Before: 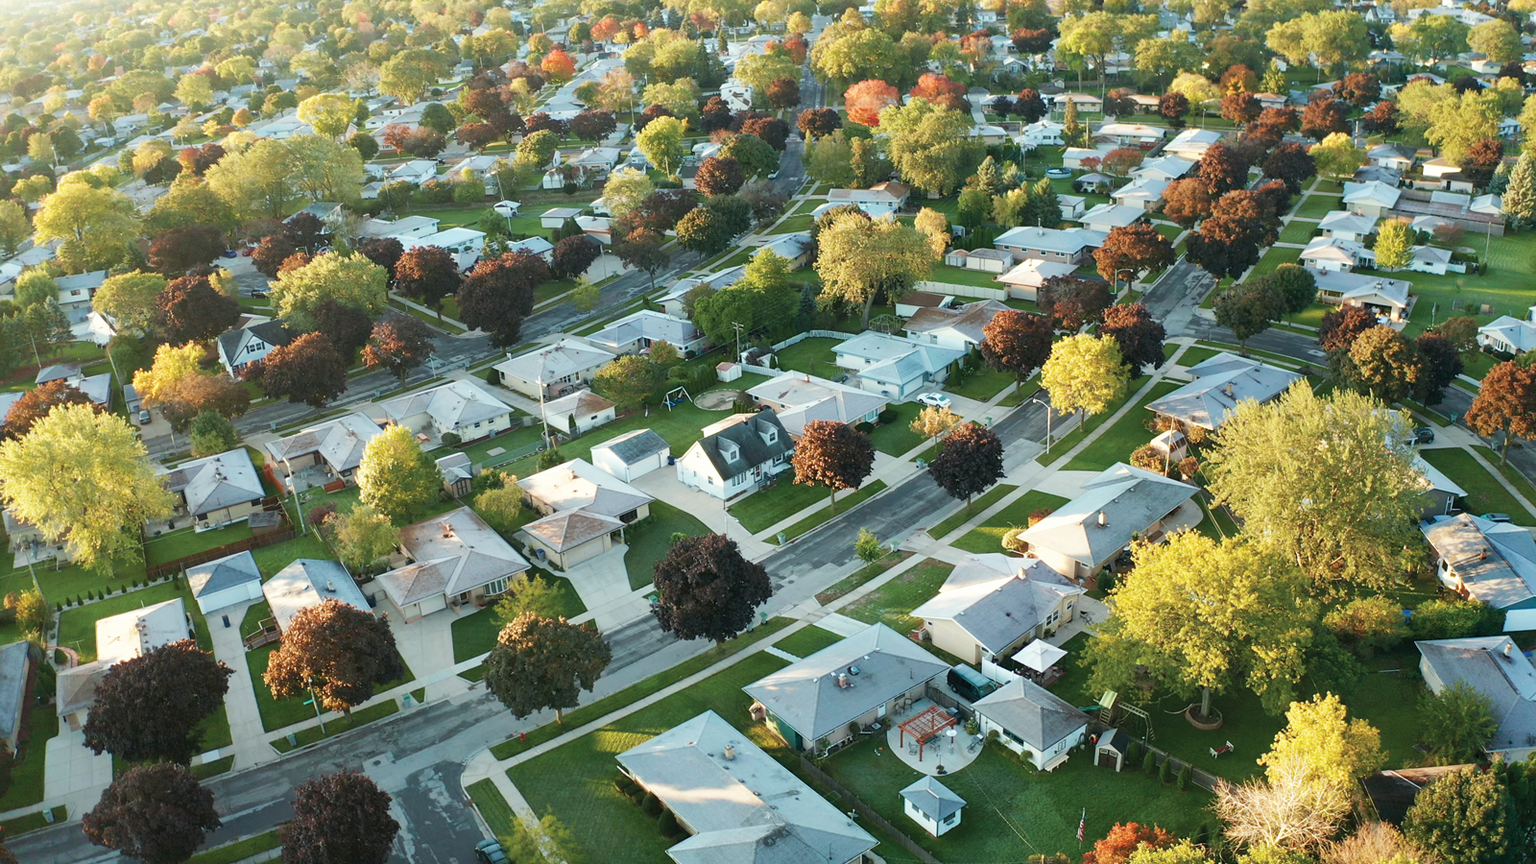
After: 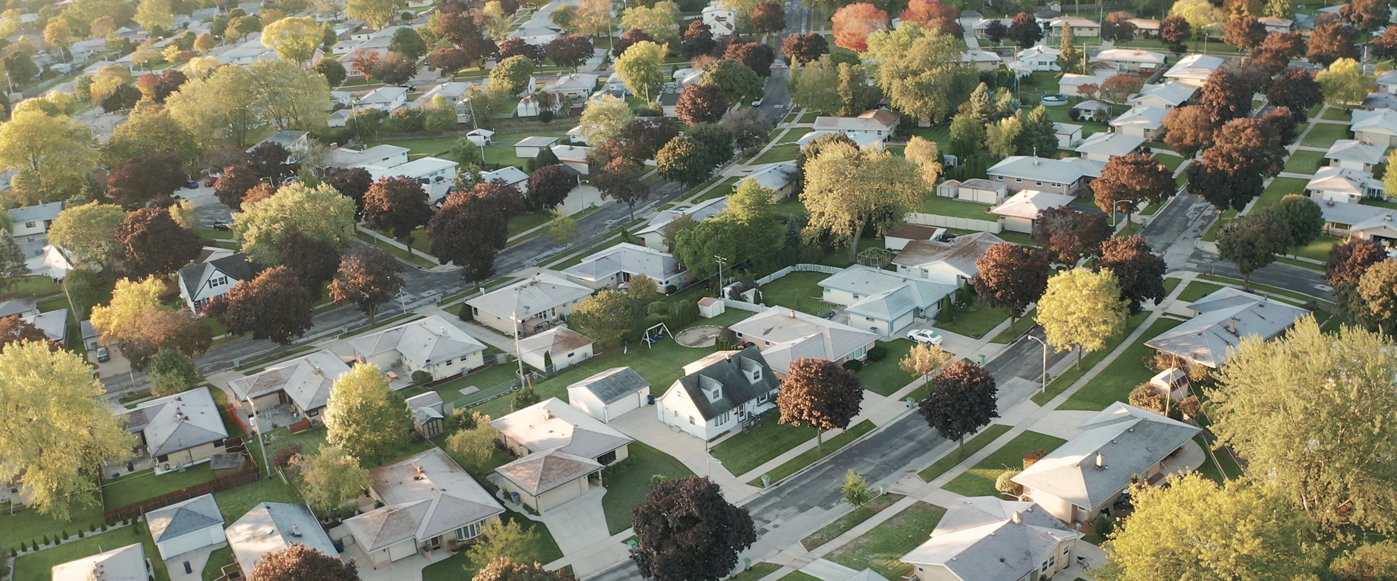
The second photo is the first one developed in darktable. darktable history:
crop: left 3.015%, top 8.969%, right 9.647%, bottom 26.457%
color correction: highlights a* 5.59, highlights b* 5.24, saturation 0.68
shadows and highlights: shadows 40, highlights -60
